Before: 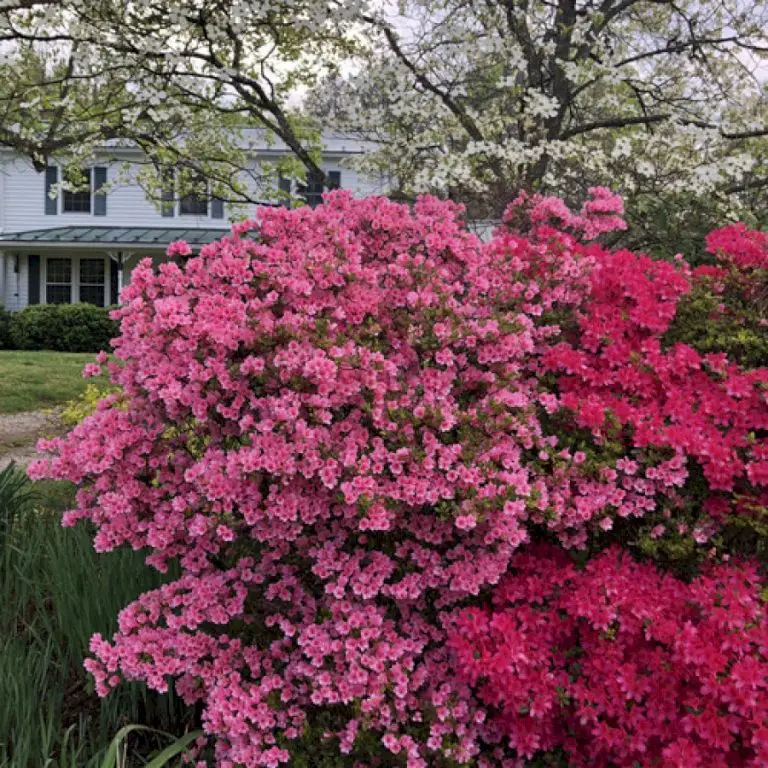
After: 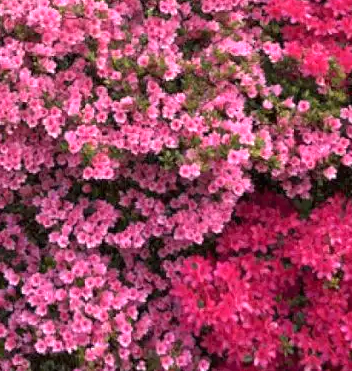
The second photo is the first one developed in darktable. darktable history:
exposure: black level correction 0, exposure 0.9 EV, compensate exposure bias true, compensate highlight preservation false
crop: left 35.976%, top 45.819%, right 18.162%, bottom 5.807%
